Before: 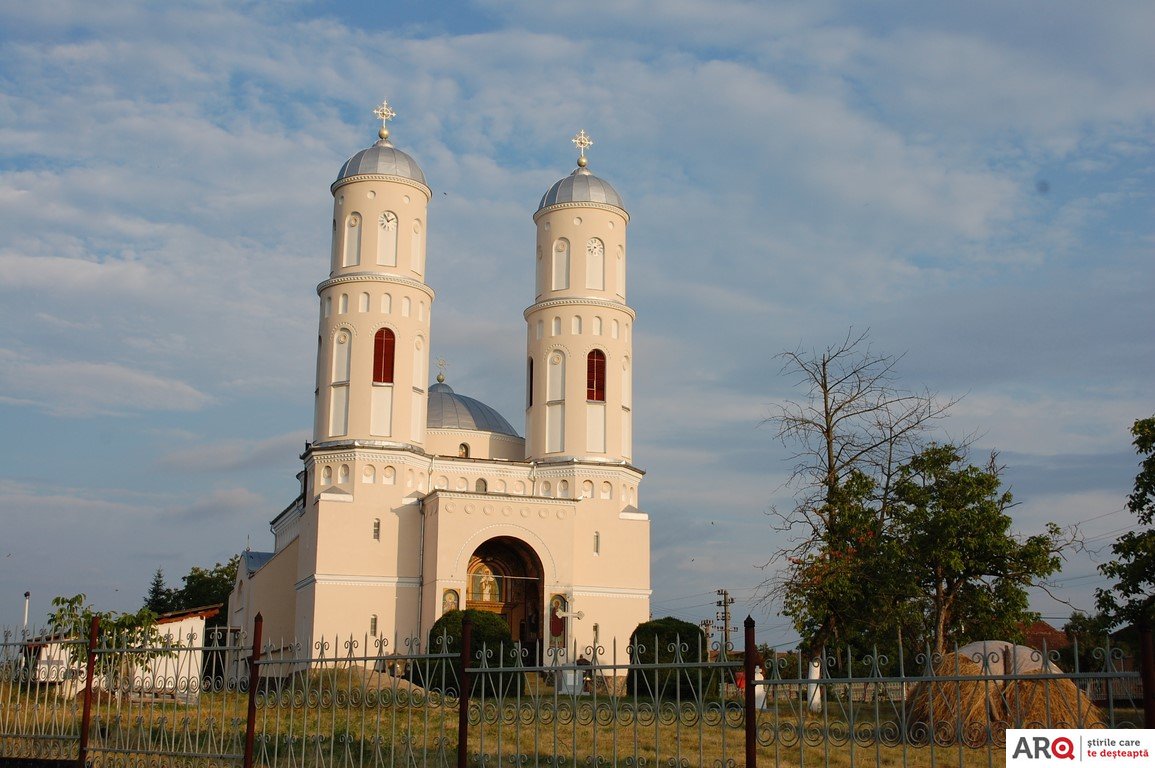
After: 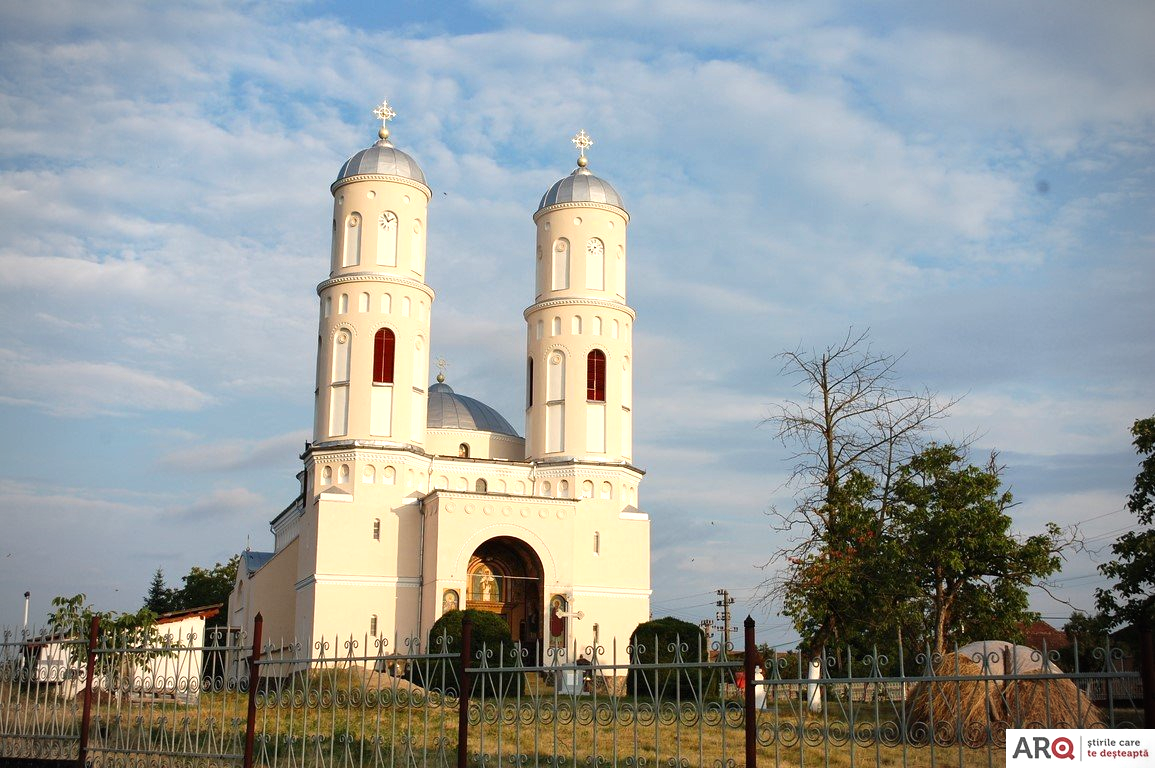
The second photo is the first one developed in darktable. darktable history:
tone equalizer: -8 EV -0.711 EV, -7 EV -0.673 EV, -6 EV -0.628 EV, -5 EV -0.364 EV, -3 EV 0.398 EV, -2 EV 0.6 EV, -1 EV 0.681 EV, +0 EV 0.72 EV, smoothing diameter 24.82%, edges refinement/feathering 14.25, preserve details guided filter
vignetting: on, module defaults
shadows and highlights: shadows 52.36, highlights -28.64, soften with gaussian
contrast brightness saturation: contrast 0.071
